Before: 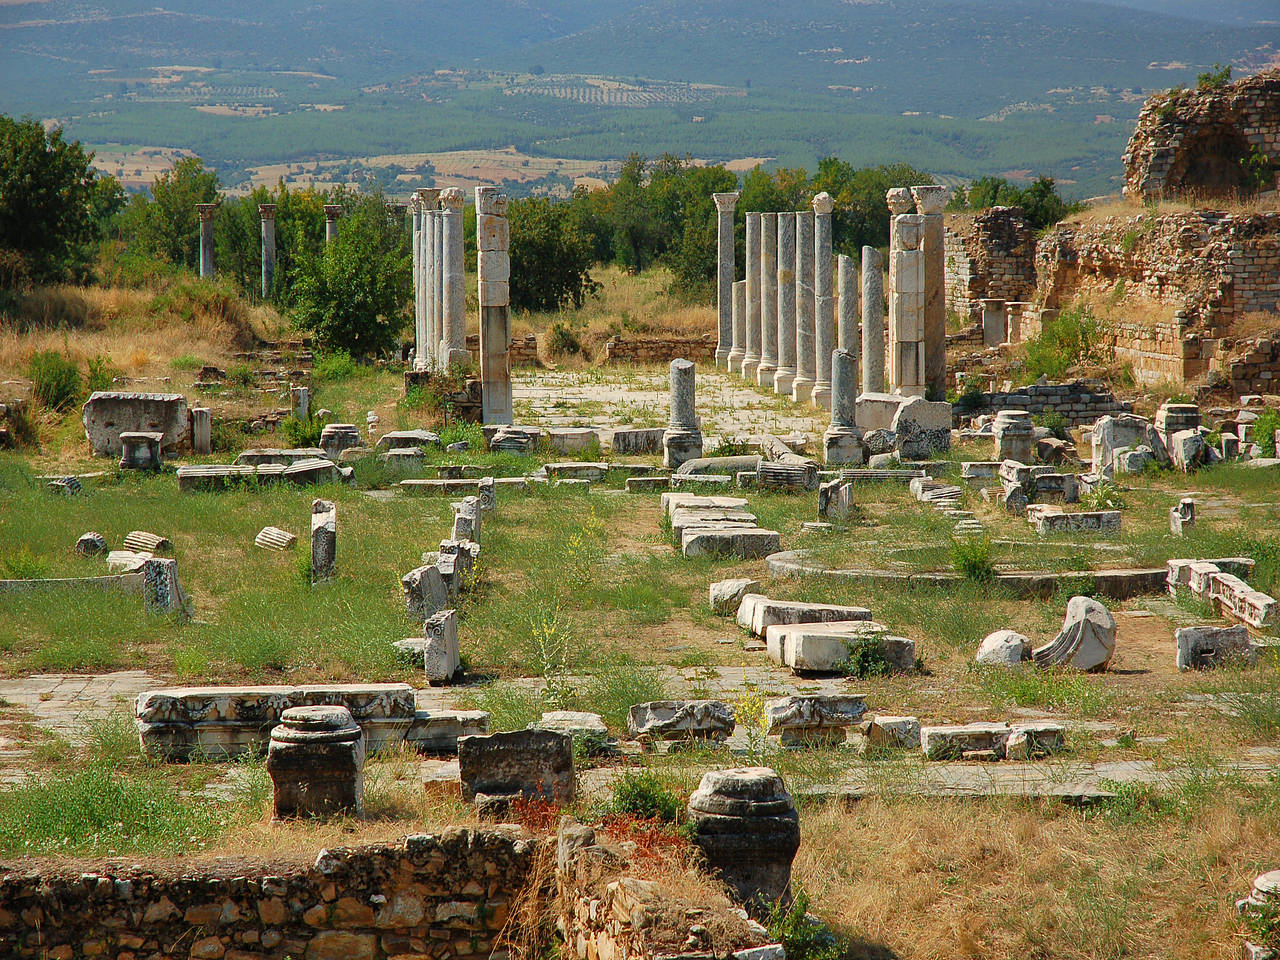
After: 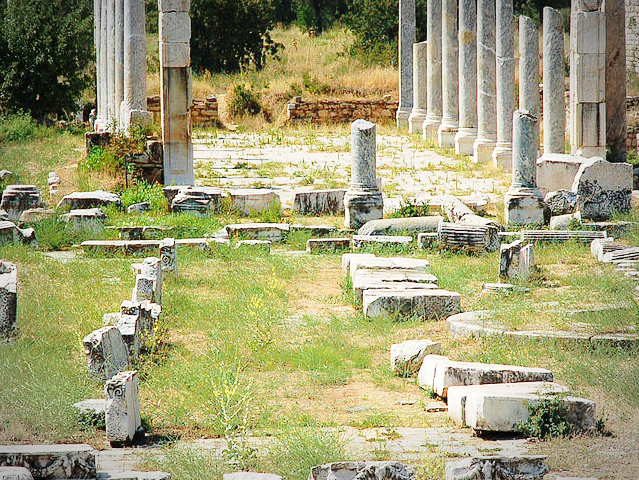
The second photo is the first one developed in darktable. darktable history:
vignetting: automatic ratio true
white balance: red 0.974, blue 1.044
crop: left 25%, top 25%, right 25%, bottom 25%
contrast brightness saturation: saturation -0.05
shadows and highlights: shadows -90, highlights 90, soften with gaussian
base curve: curves: ch0 [(0, 0) (0.028, 0.03) (0.121, 0.232) (0.46, 0.748) (0.859, 0.968) (1, 1)], preserve colors none
